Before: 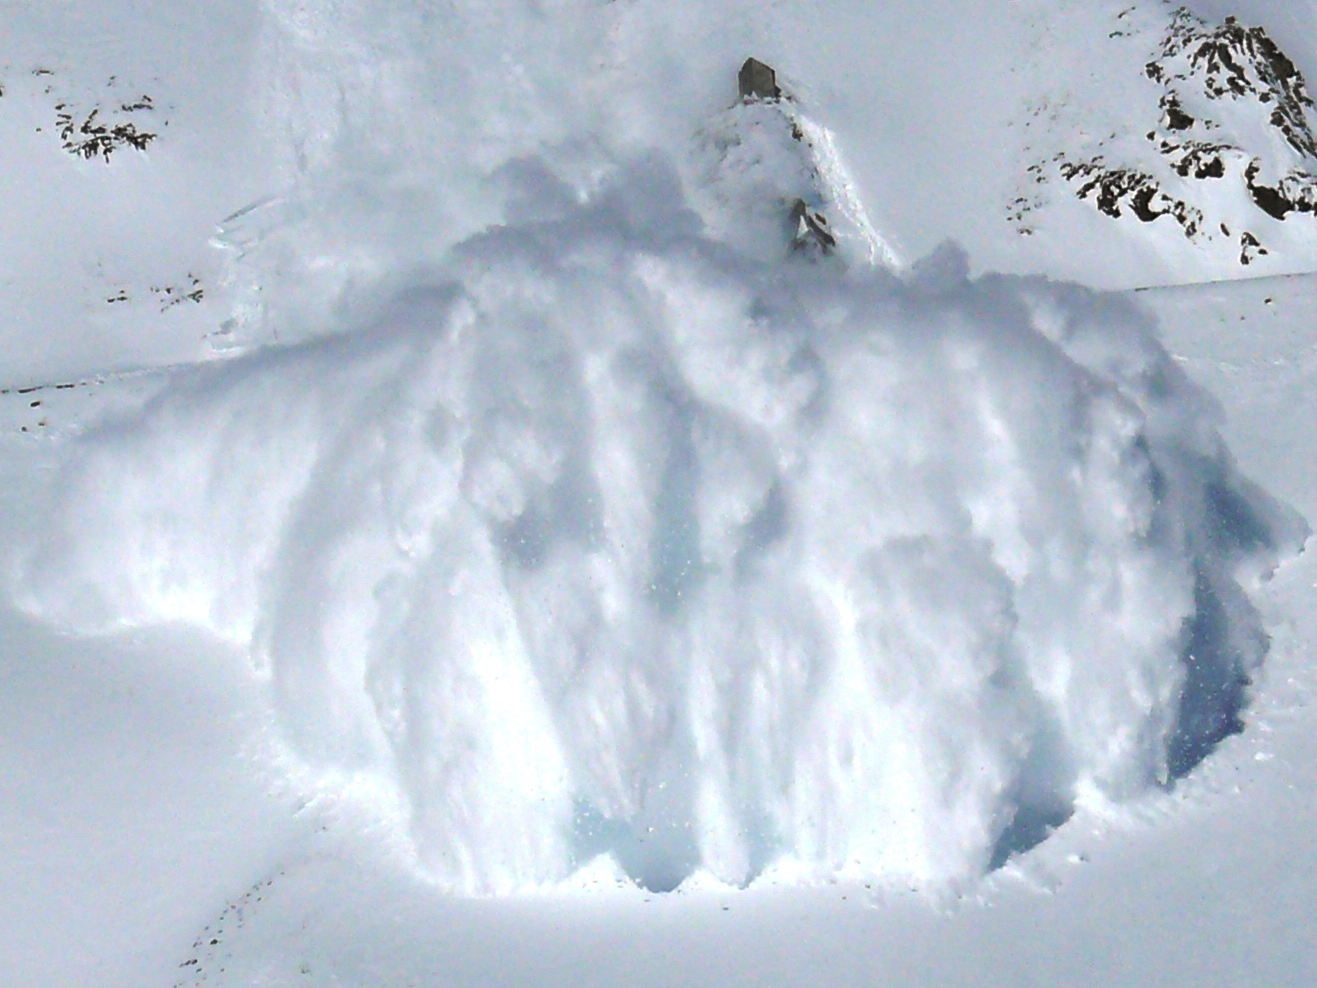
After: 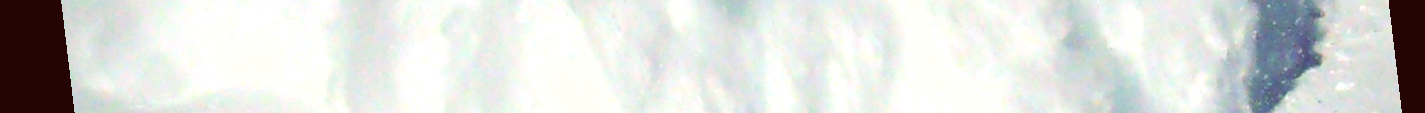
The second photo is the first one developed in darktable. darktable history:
crop and rotate: top 59.084%, bottom 30.916%
levels: levels [0, 0.435, 0.917]
rotate and perspective: rotation -6.83°, automatic cropping off
contrast brightness saturation: contrast 0.16, saturation 0.32
color balance: lift [1.005, 1.002, 0.998, 0.998], gamma [1, 1.021, 1.02, 0.979], gain [0.923, 1.066, 1.056, 0.934]
